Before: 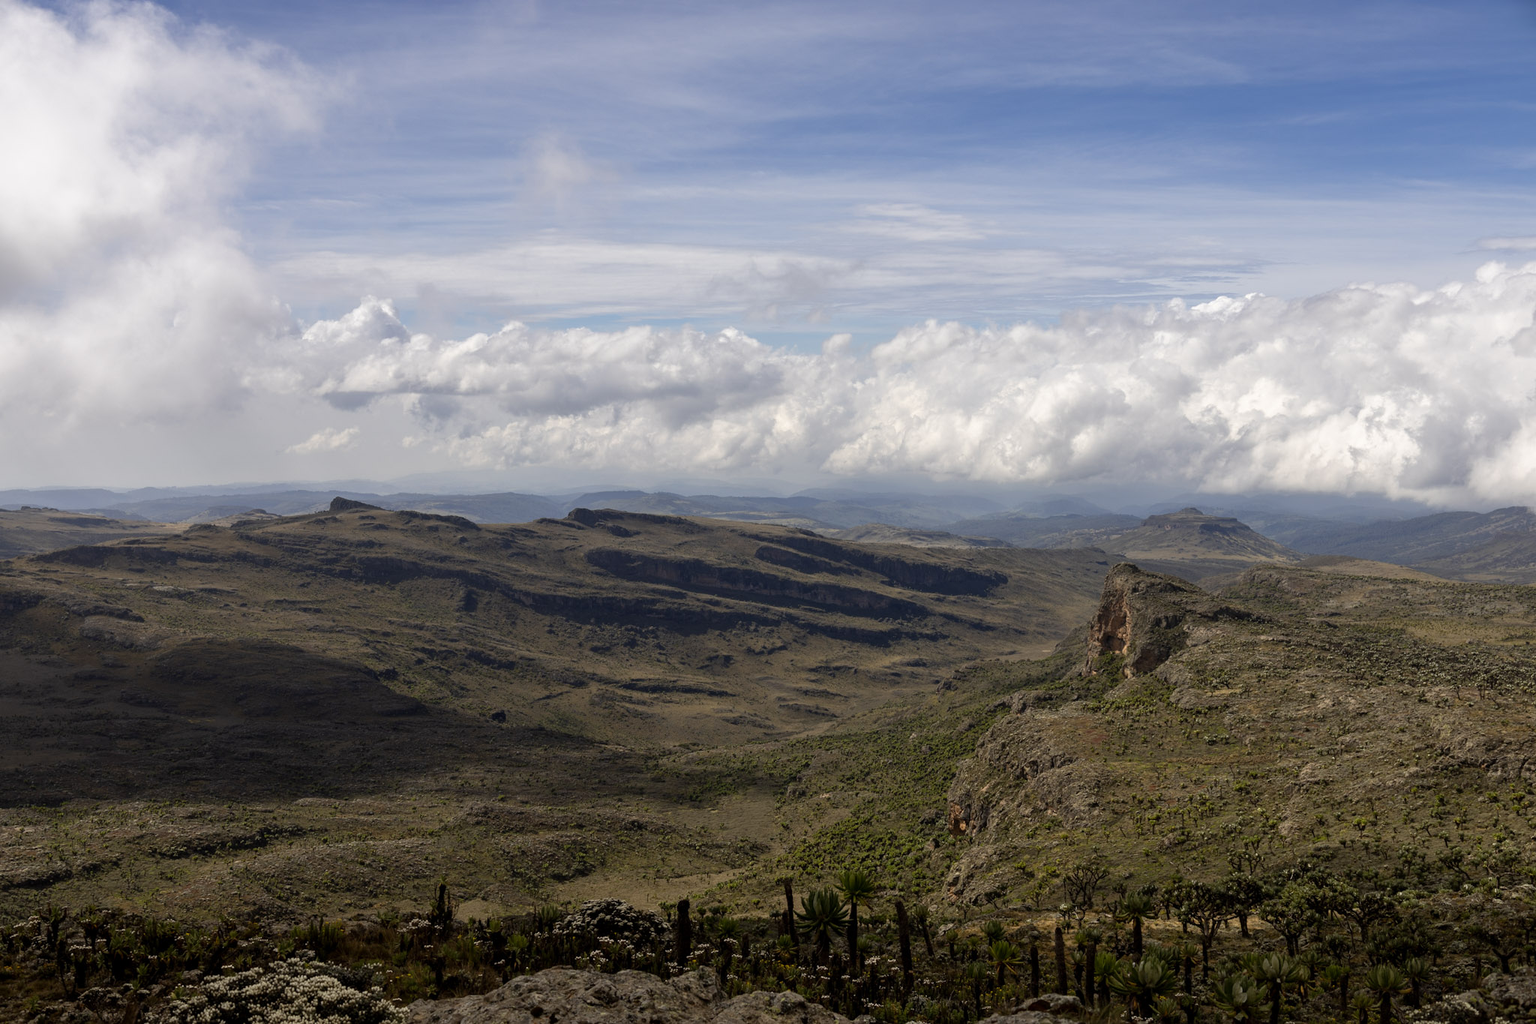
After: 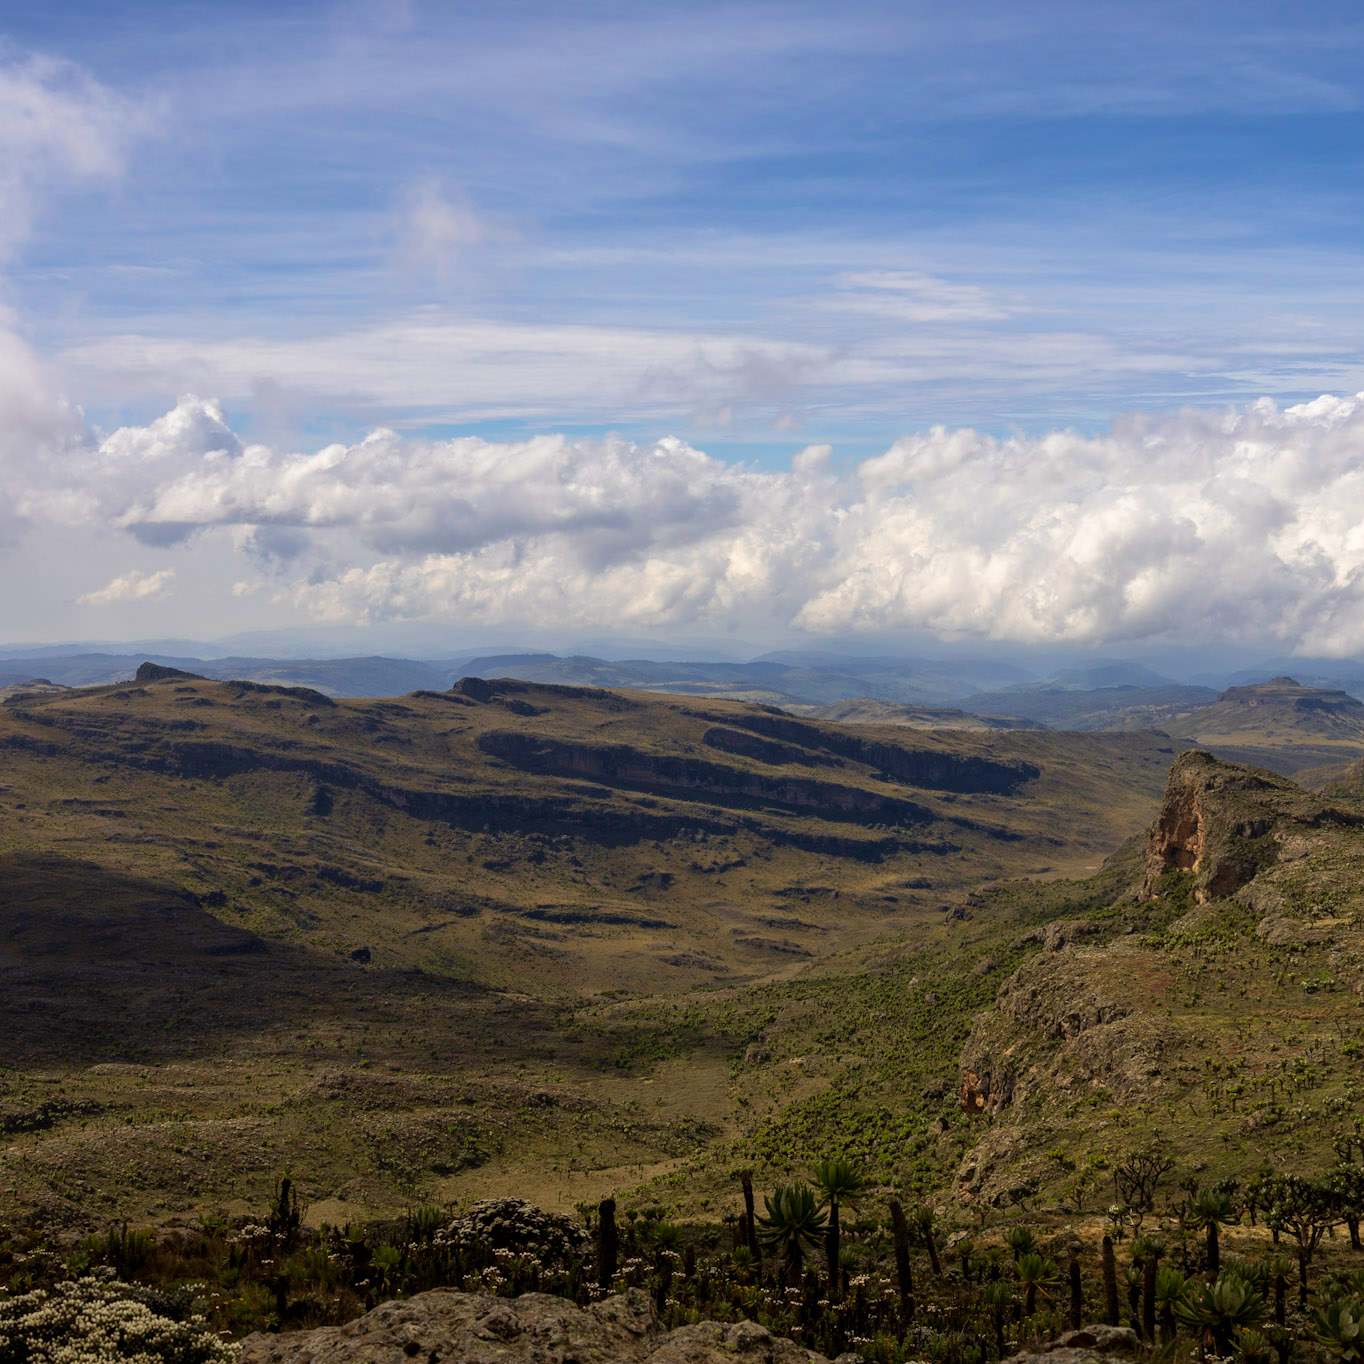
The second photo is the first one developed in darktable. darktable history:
crop and rotate: left 14.884%, right 18.493%
velvia: strength 44.39%
